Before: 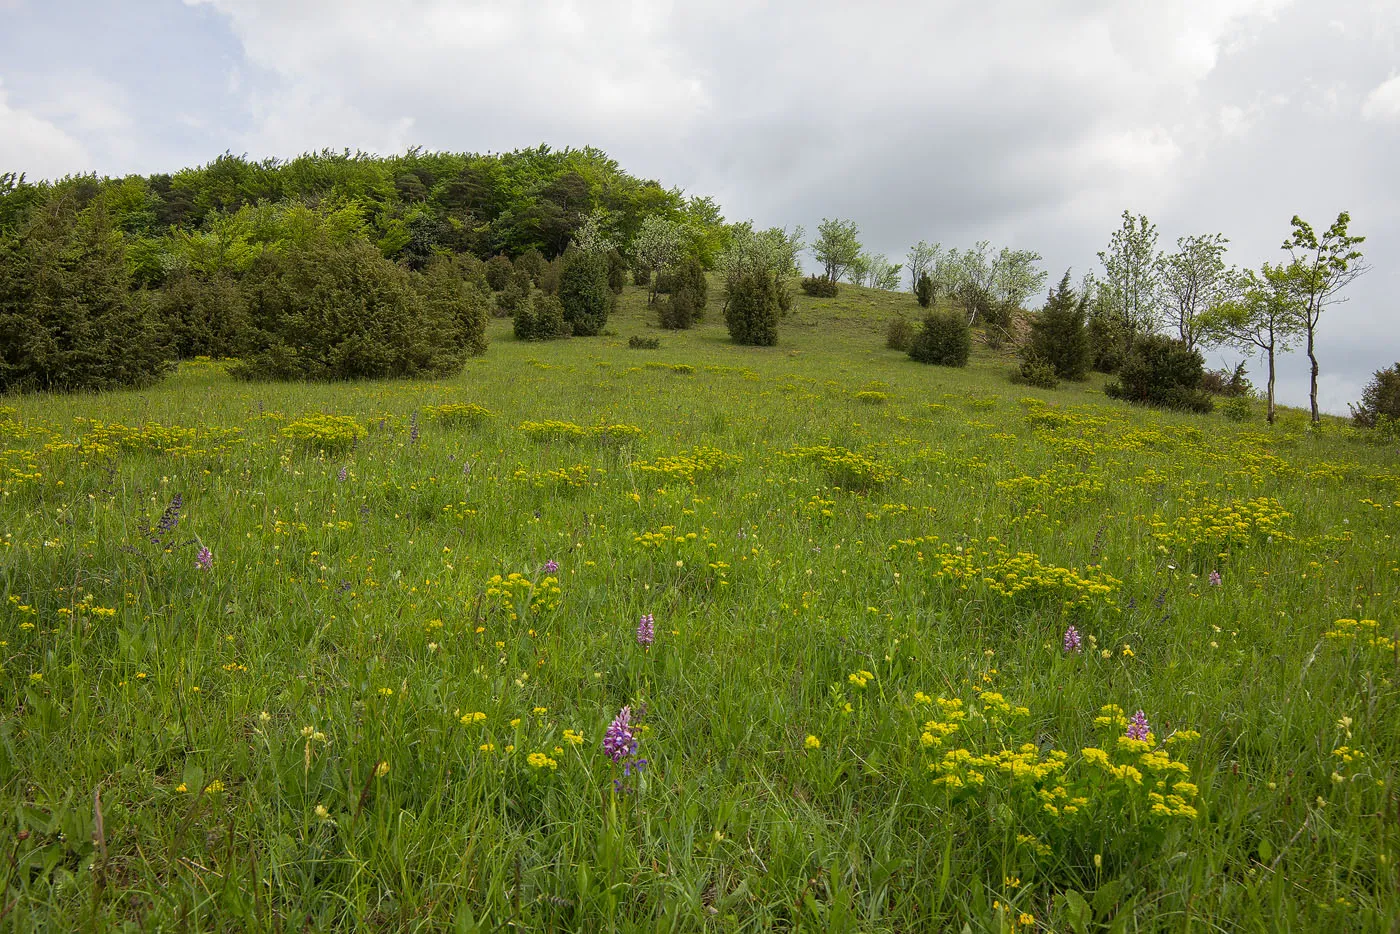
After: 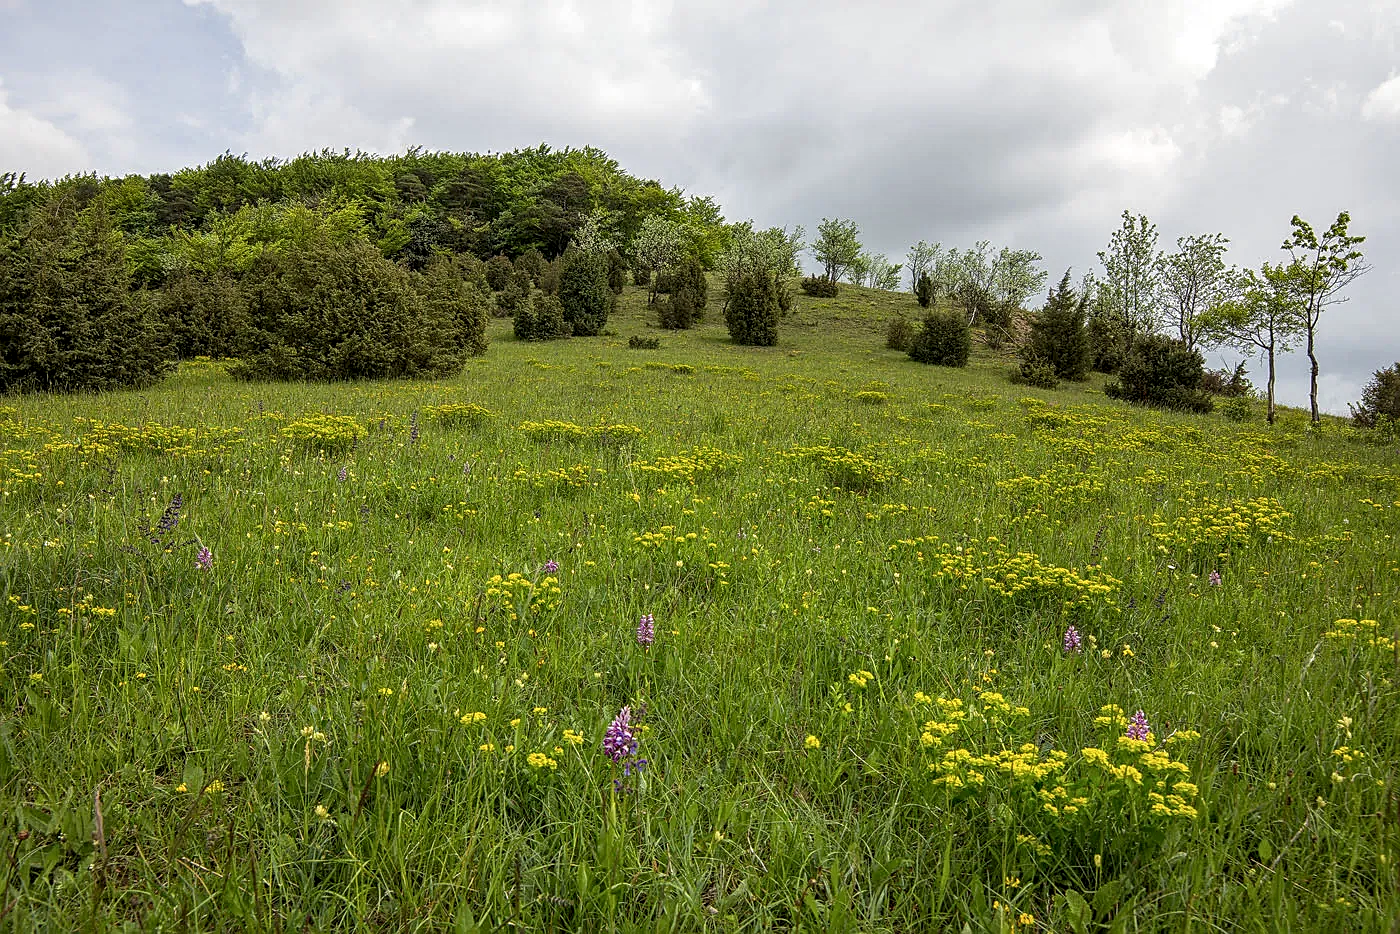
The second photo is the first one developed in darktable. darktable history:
local contrast: detail 140%
sharpen: on, module defaults
